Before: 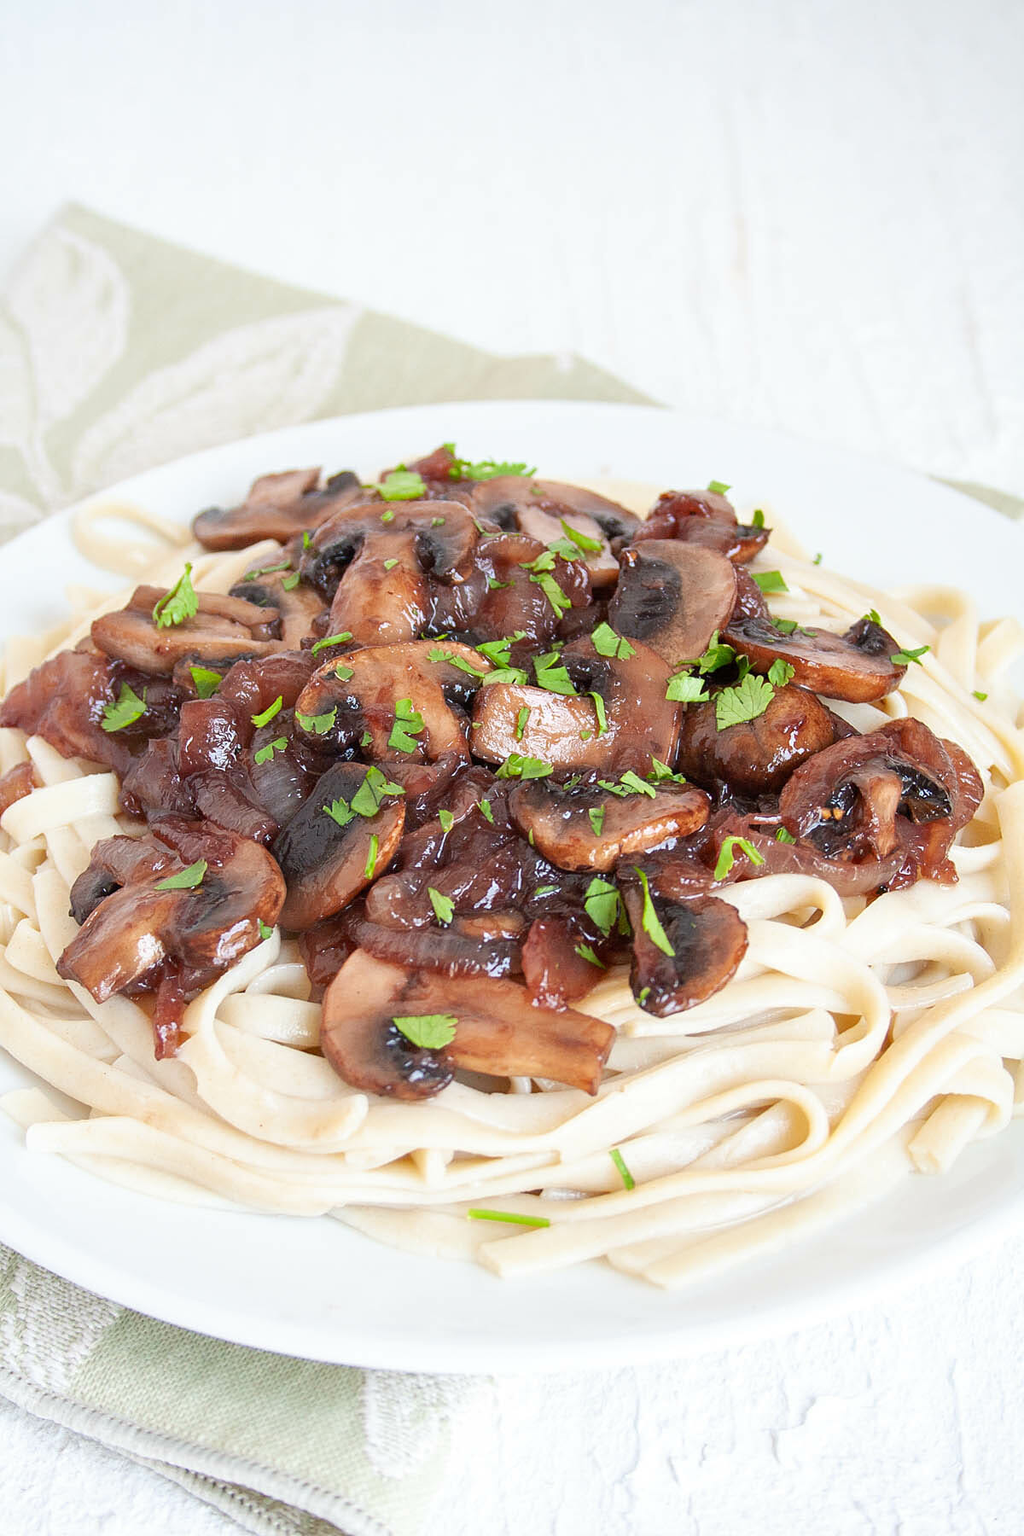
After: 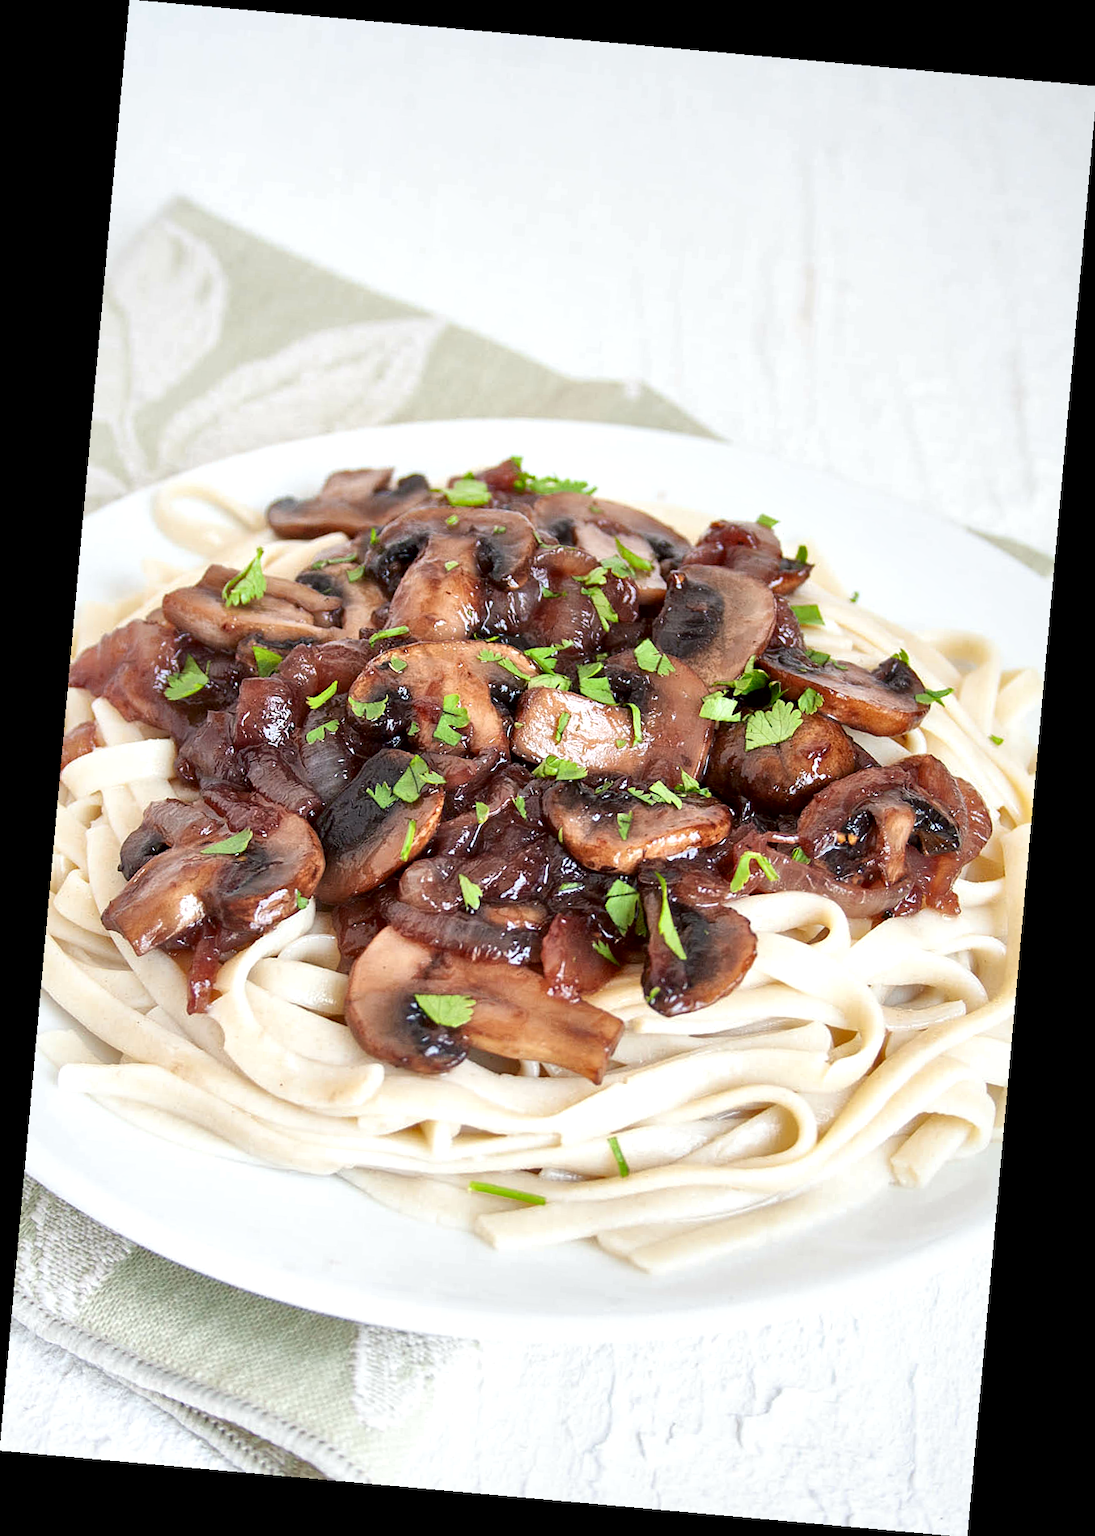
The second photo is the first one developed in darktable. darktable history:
local contrast: mode bilateral grid, contrast 100, coarseness 100, detail 165%, midtone range 0.2
rotate and perspective: rotation 5.12°, automatic cropping off
